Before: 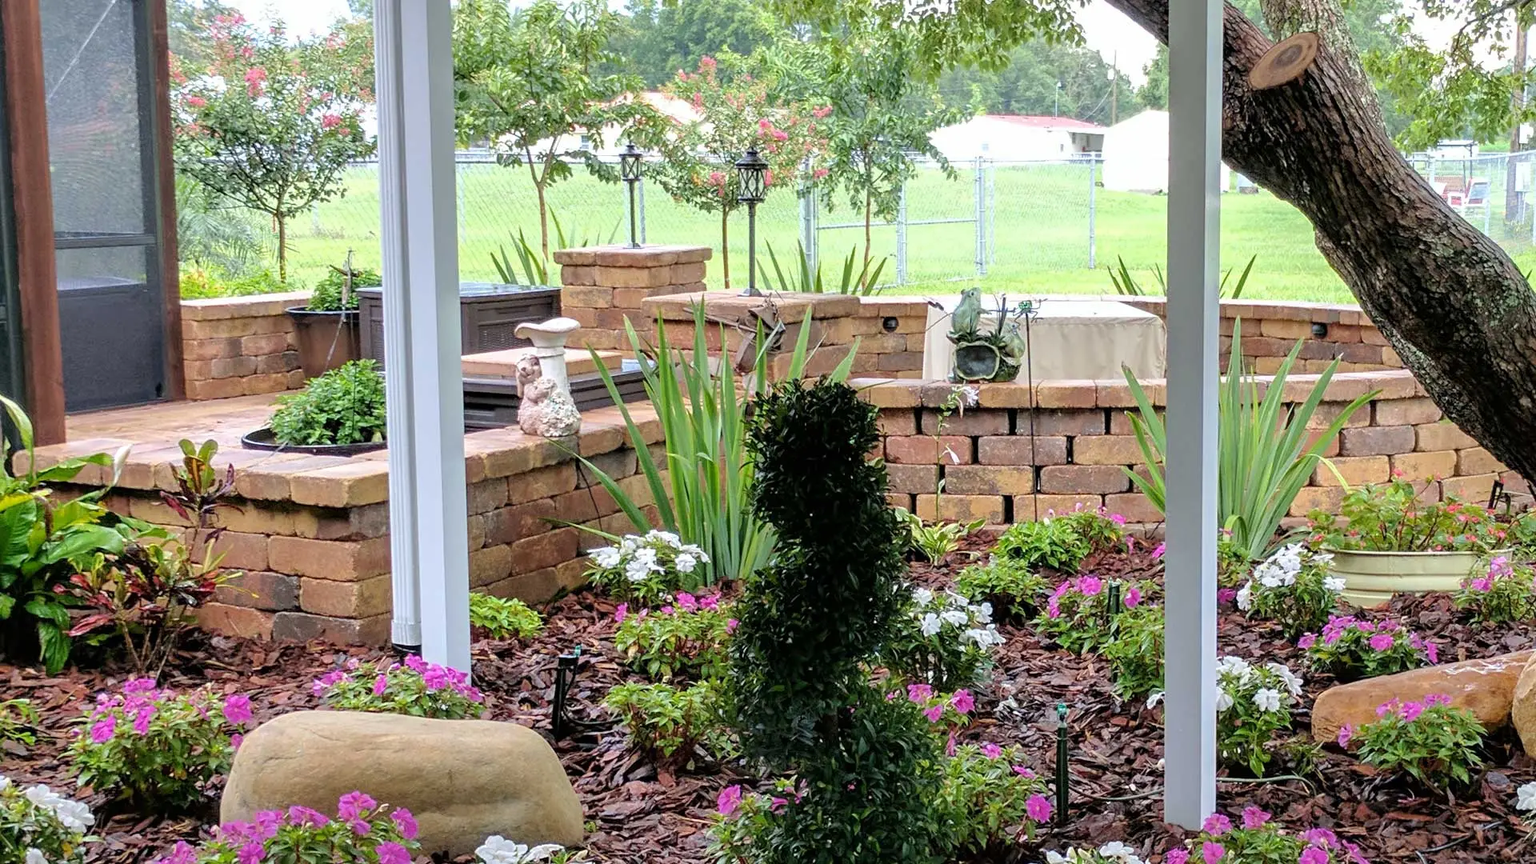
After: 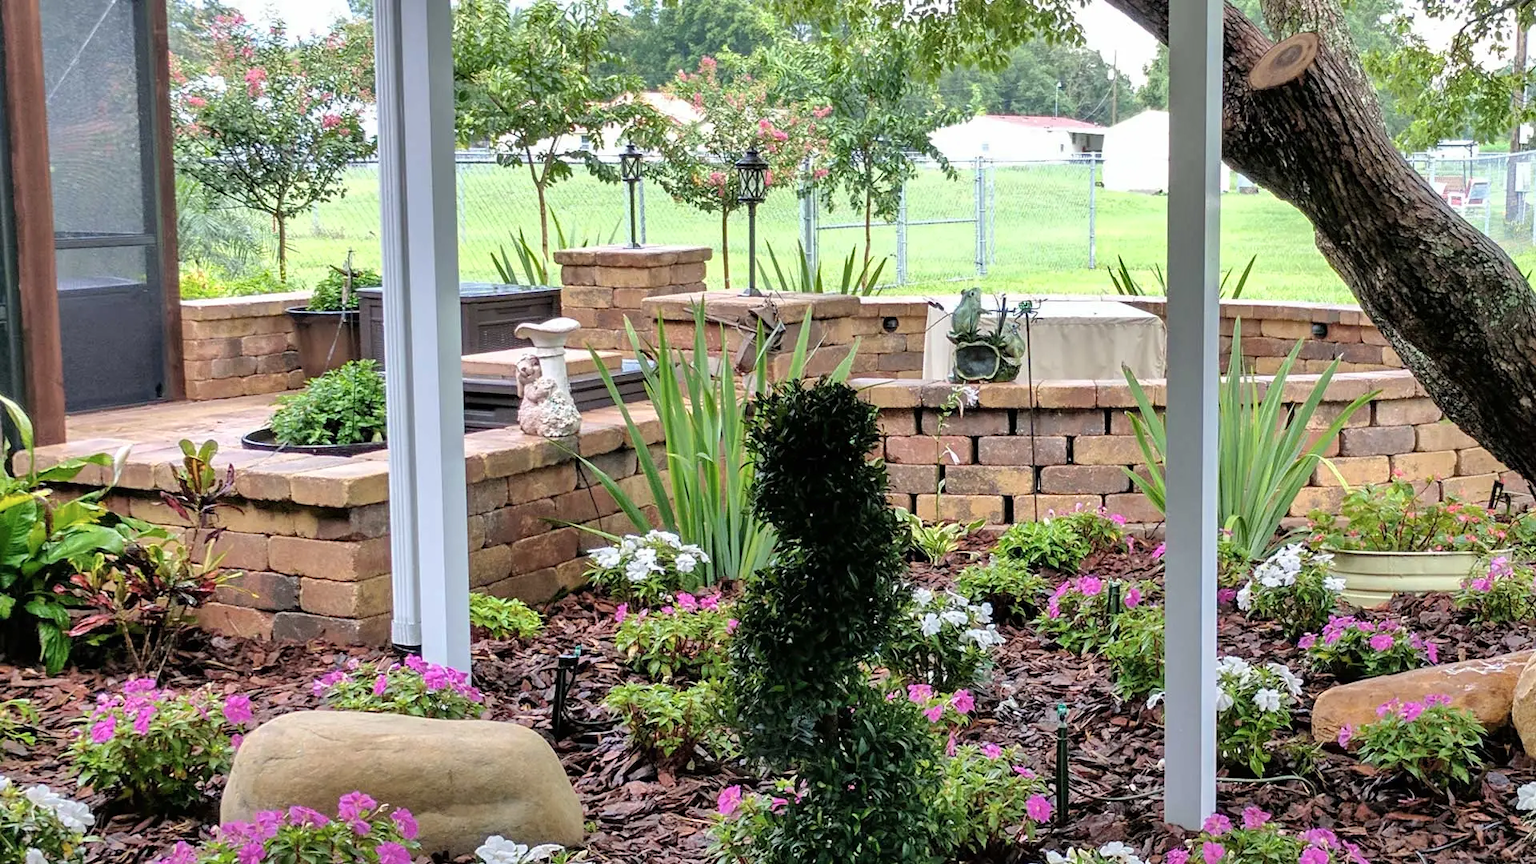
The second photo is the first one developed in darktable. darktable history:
color zones: curves: ch0 [(0, 0.558) (0.143, 0.559) (0.286, 0.529) (0.429, 0.505) (0.571, 0.5) (0.714, 0.5) (0.857, 0.5) (1, 0.558)]; ch1 [(0, 0.469) (0.01, 0.469) (0.12, 0.446) (0.248, 0.469) (0.5, 0.5) (0.748, 0.5) (0.99, 0.469) (1, 0.469)]
shadows and highlights: soften with gaussian
